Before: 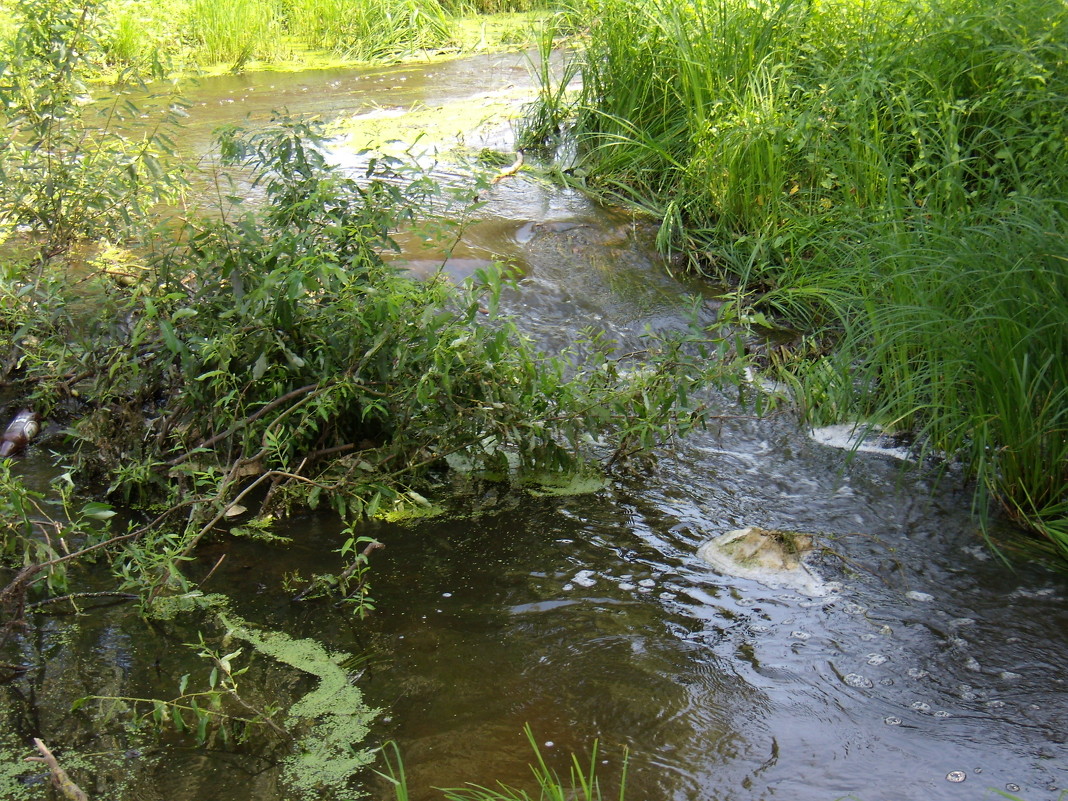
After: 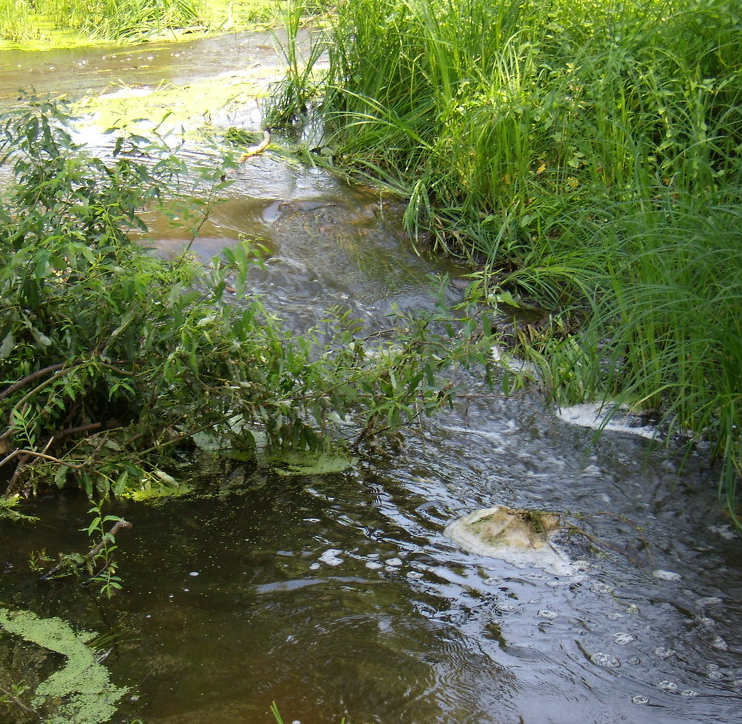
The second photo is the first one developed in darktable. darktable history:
crop and rotate: left 23.764%, top 2.67%, right 6.695%, bottom 6.822%
